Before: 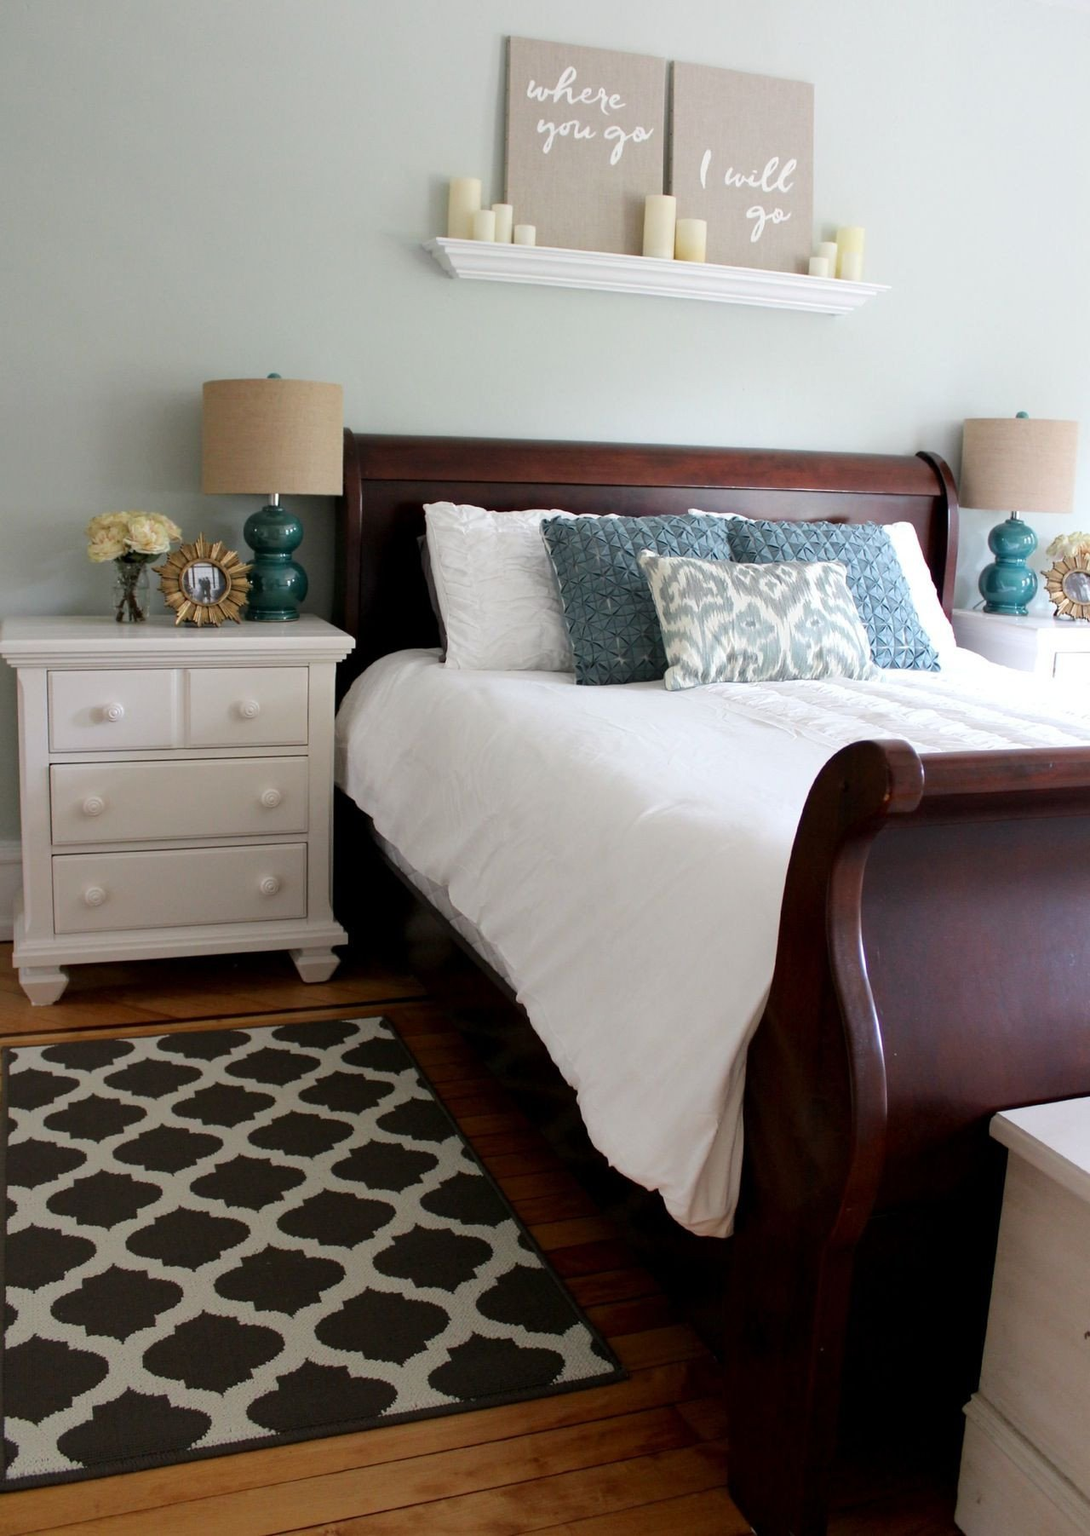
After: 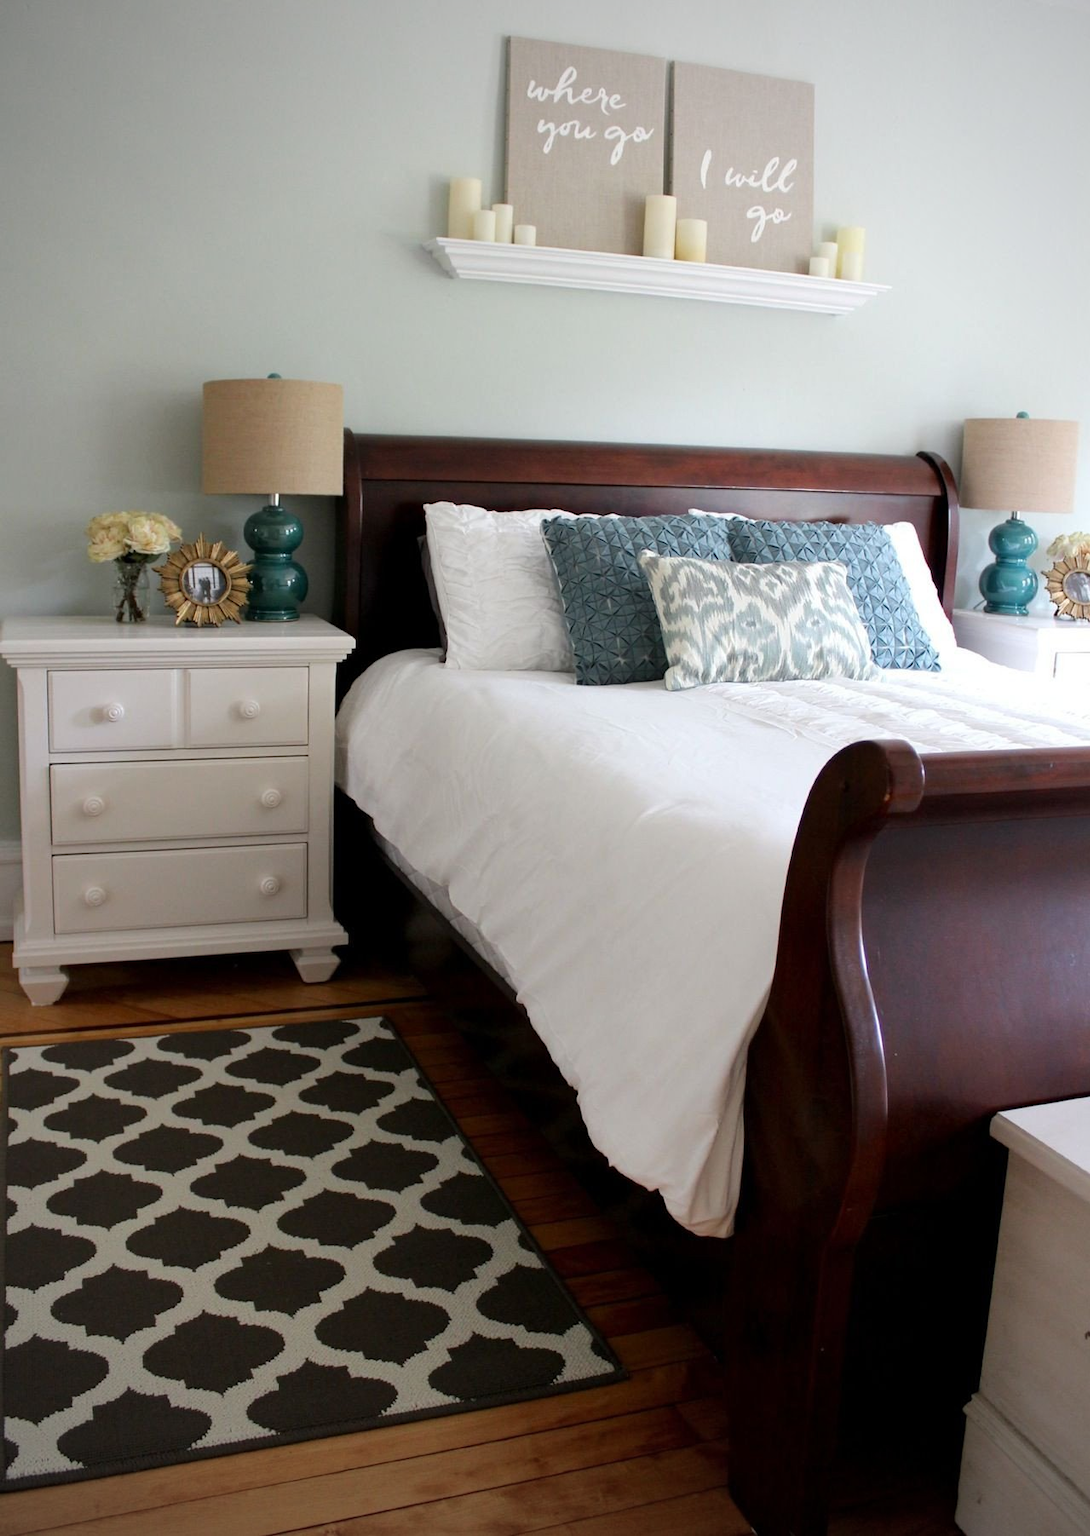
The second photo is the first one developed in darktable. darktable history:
vignetting: fall-off radius 61.11%
